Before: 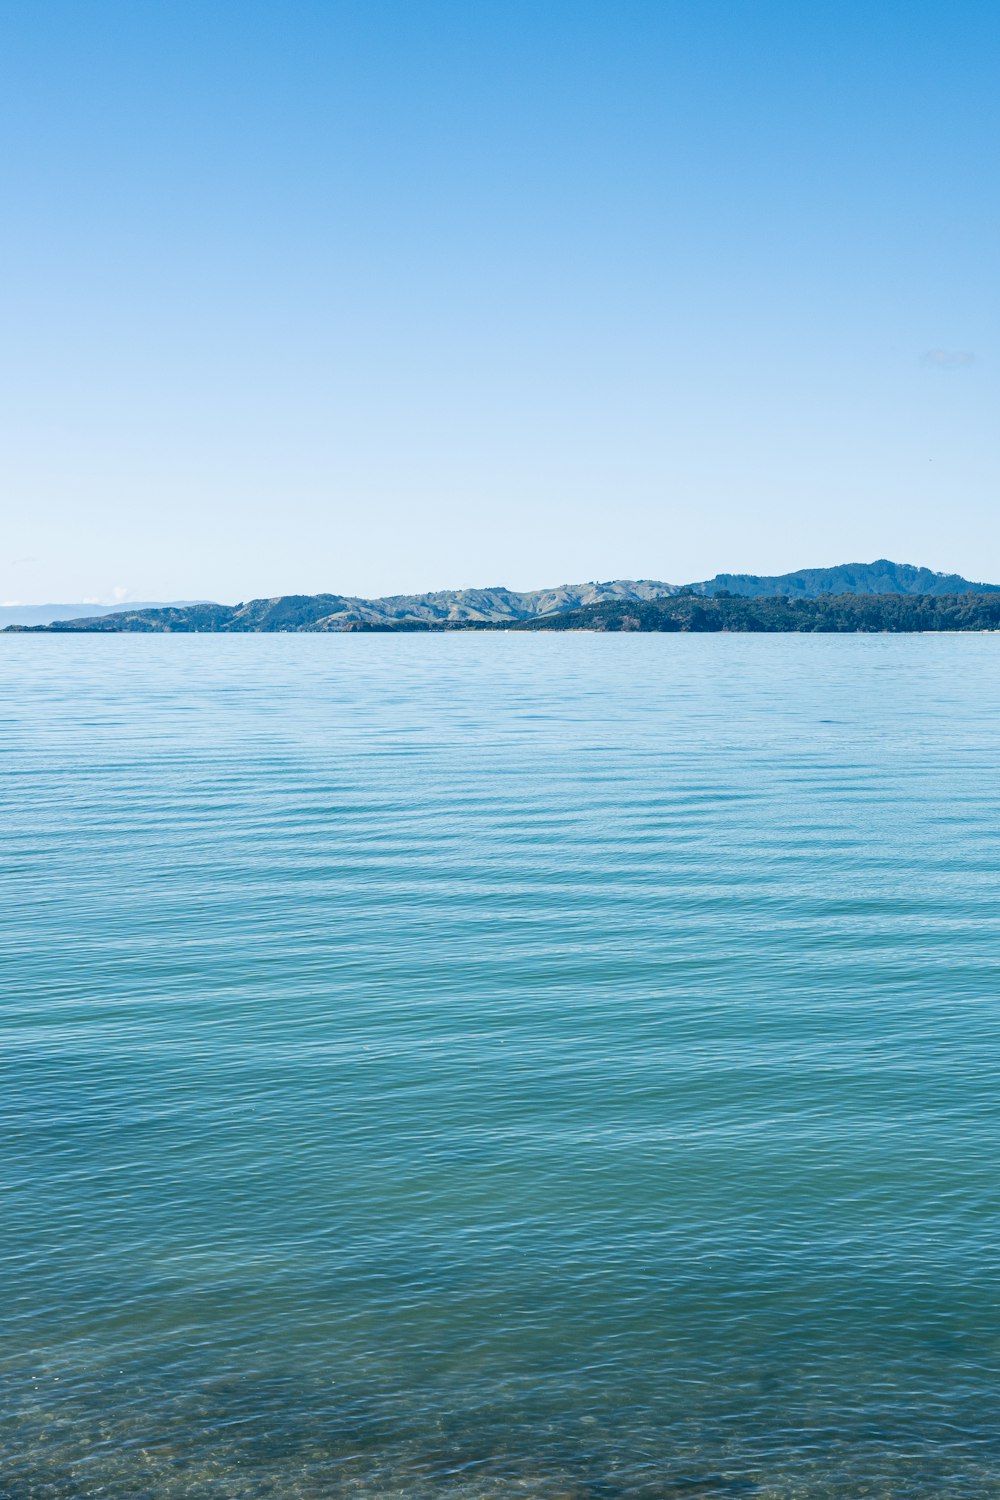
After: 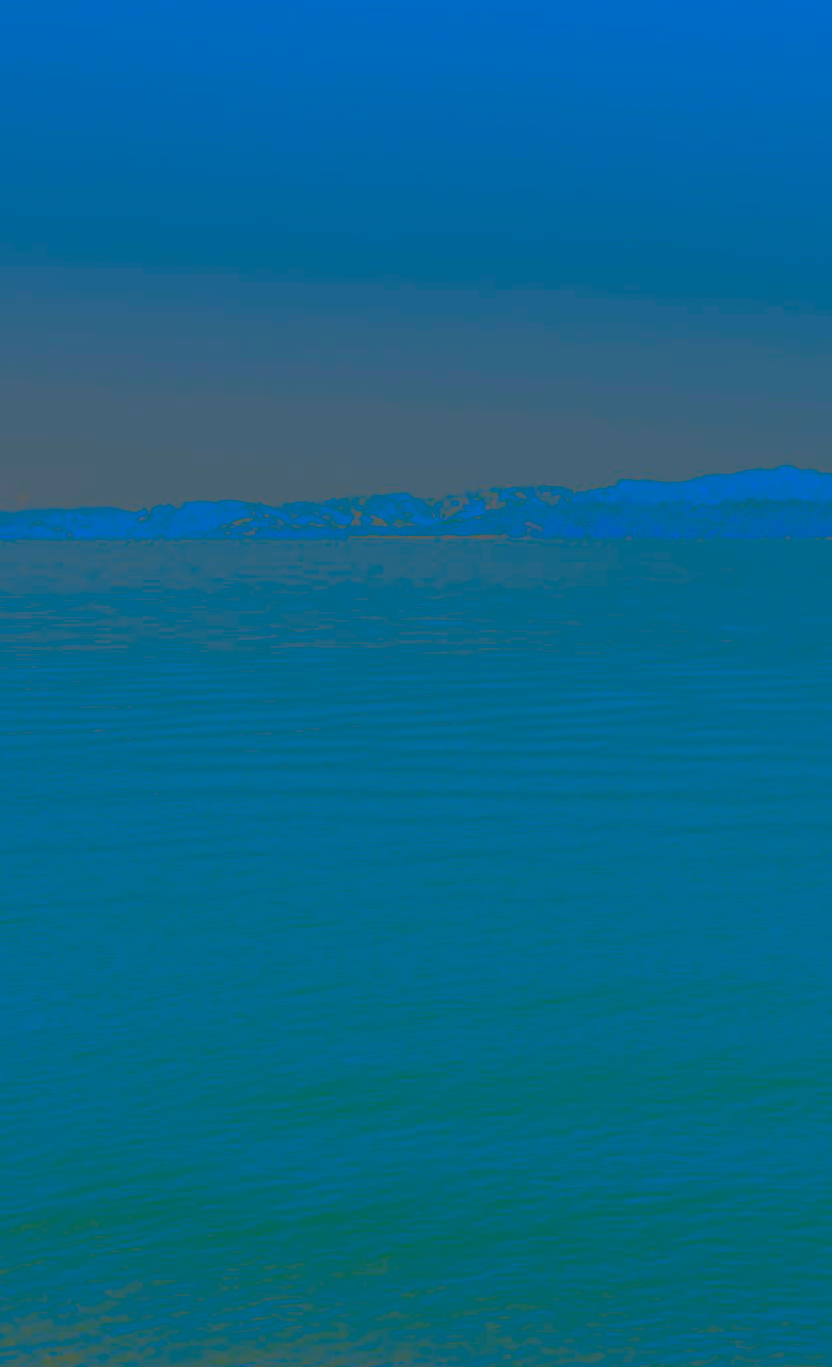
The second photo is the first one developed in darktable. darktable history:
exposure: compensate highlight preservation false
contrast brightness saturation: contrast -0.974, brightness -0.178, saturation 0.755
crop: left 9.777%, top 6.288%, right 6.991%, bottom 2.578%
sharpen: on, module defaults
